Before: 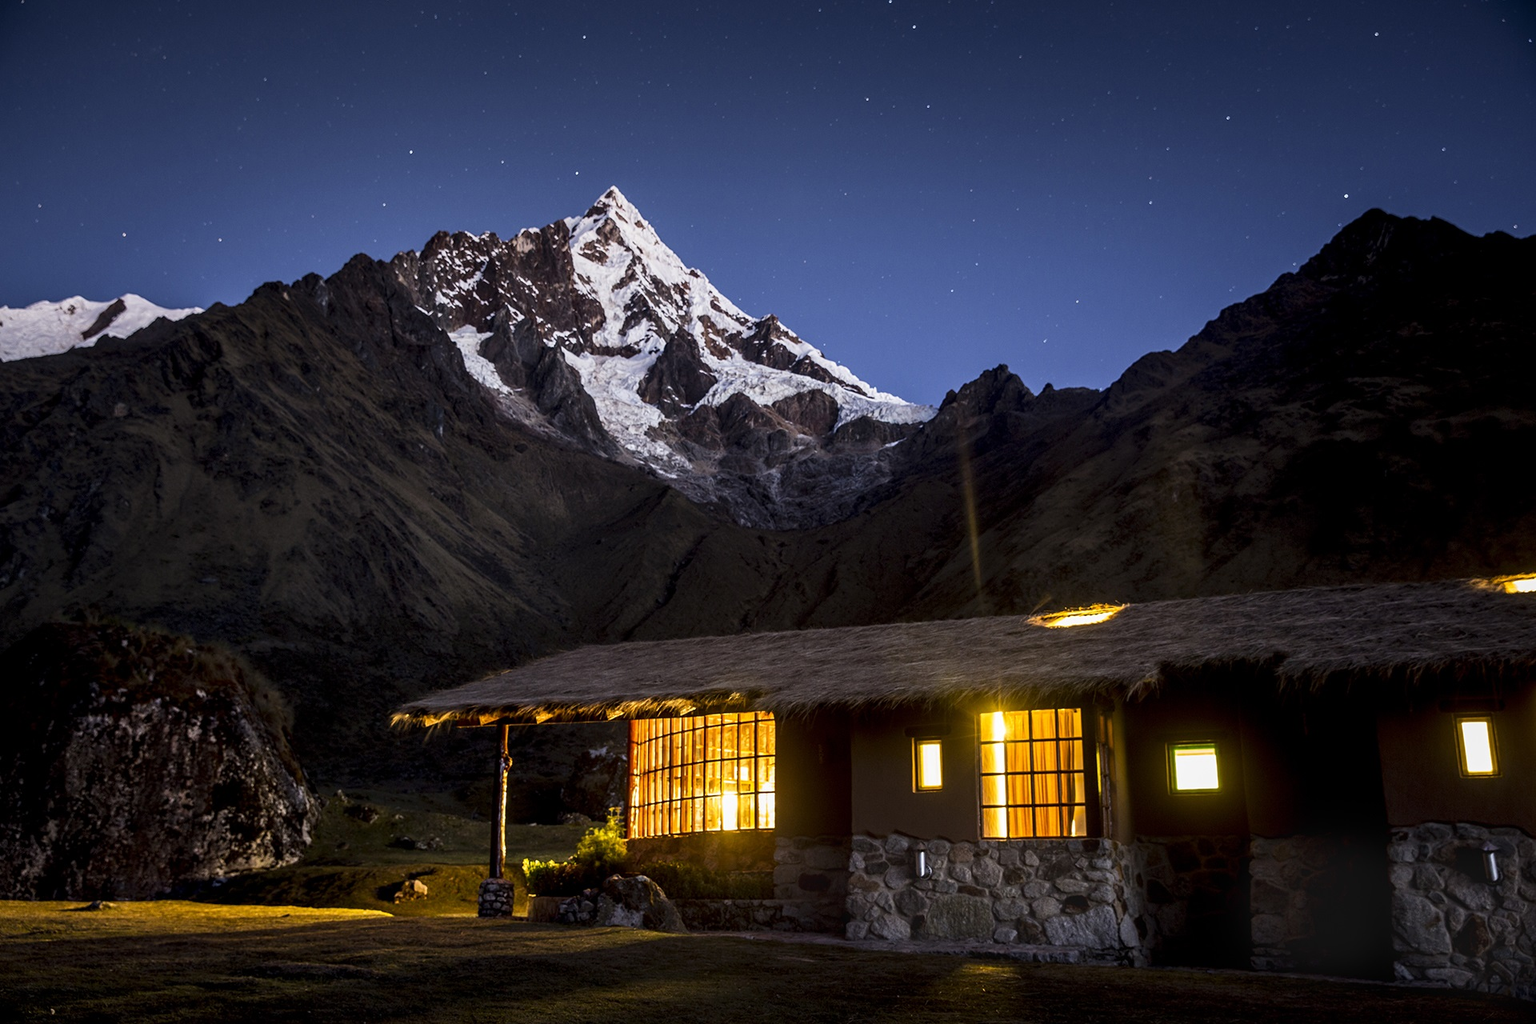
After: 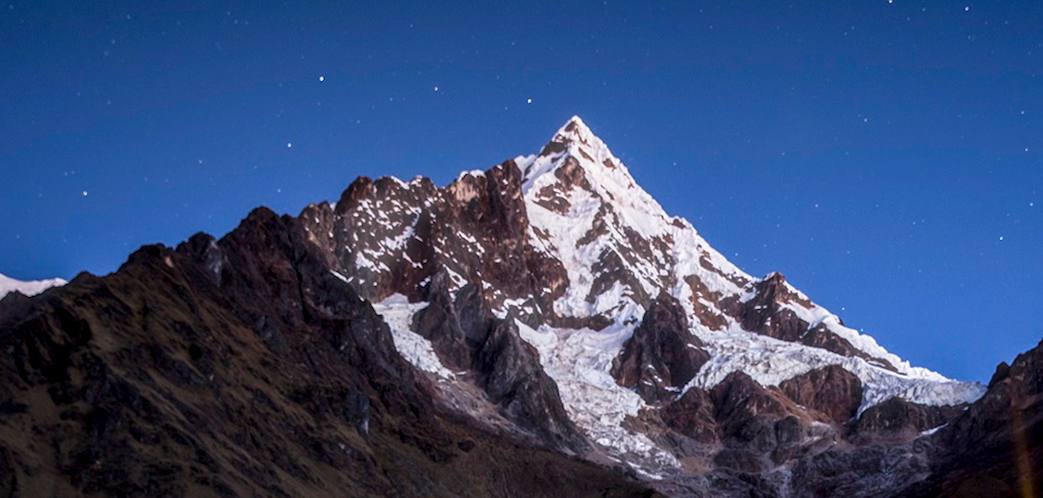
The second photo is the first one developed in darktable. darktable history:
haze removal: strength -0.09, adaptive false
rotate and perspective: rotation -1.17°, automatic cropping off
rgb curve: curves: ch0 [(0, 0) (0.053, 0.068) (0.122, 0.128) (1, 1)]
crop: left 10.121%, top 10.631%, right 36.218%, bottom 51.526%
tone equalizer: on, module defaults
shadows and highlights: shadows -23.08, highlights 46.15, soften with gaussian
local contrast: on, module defaults
color correction: saturation 1.32
